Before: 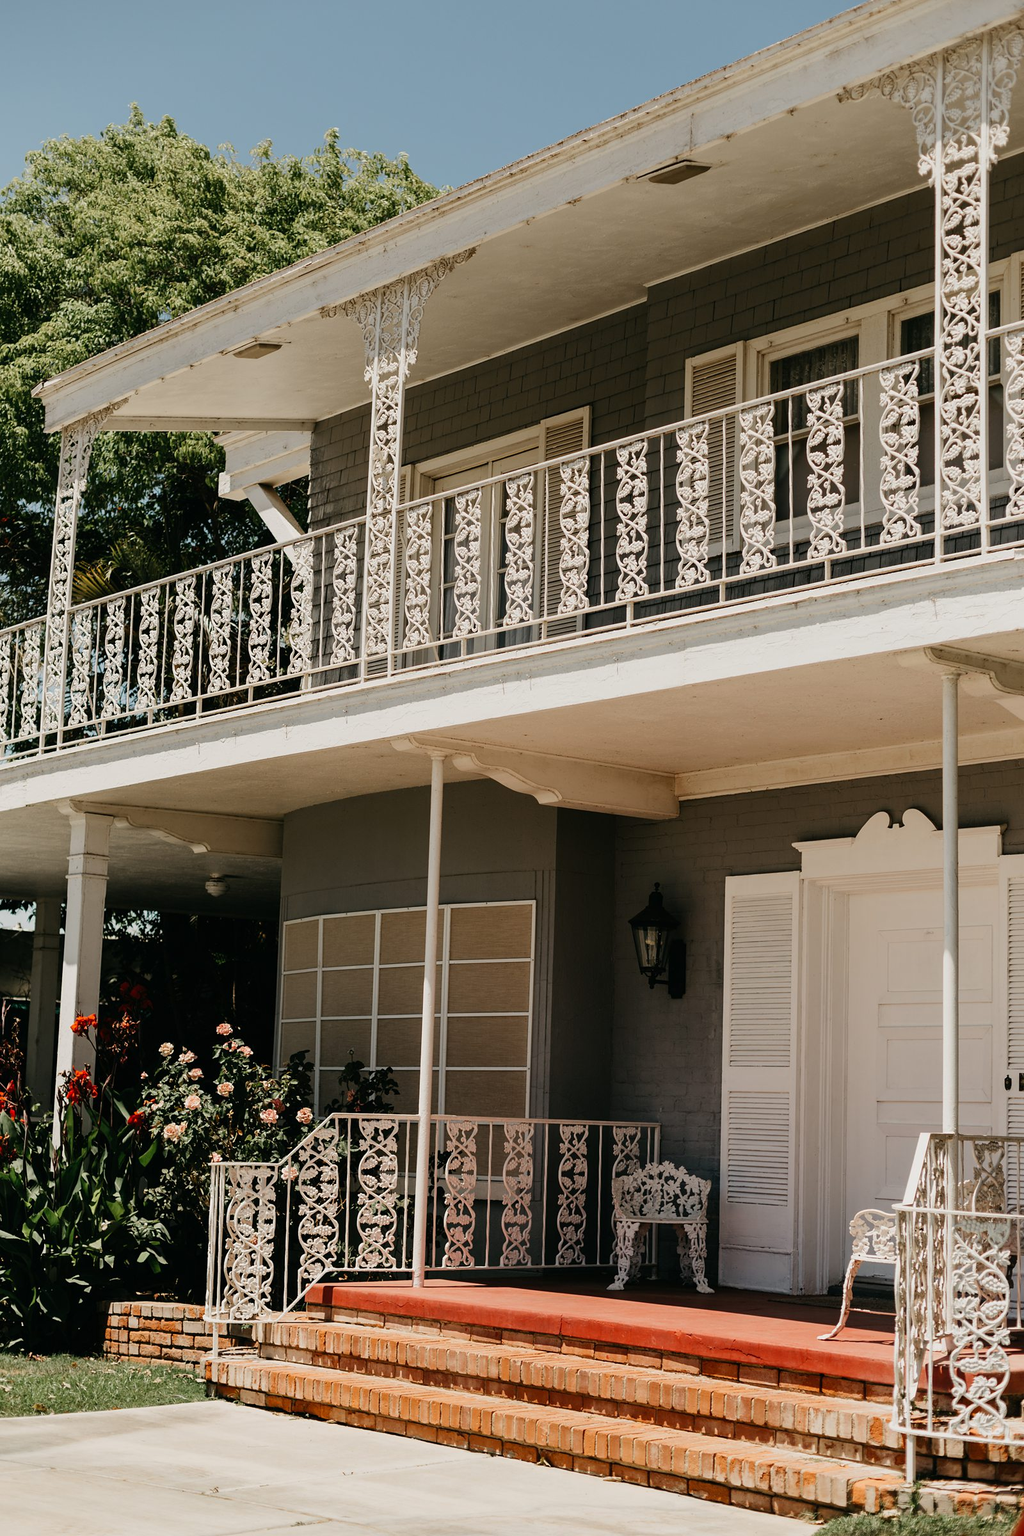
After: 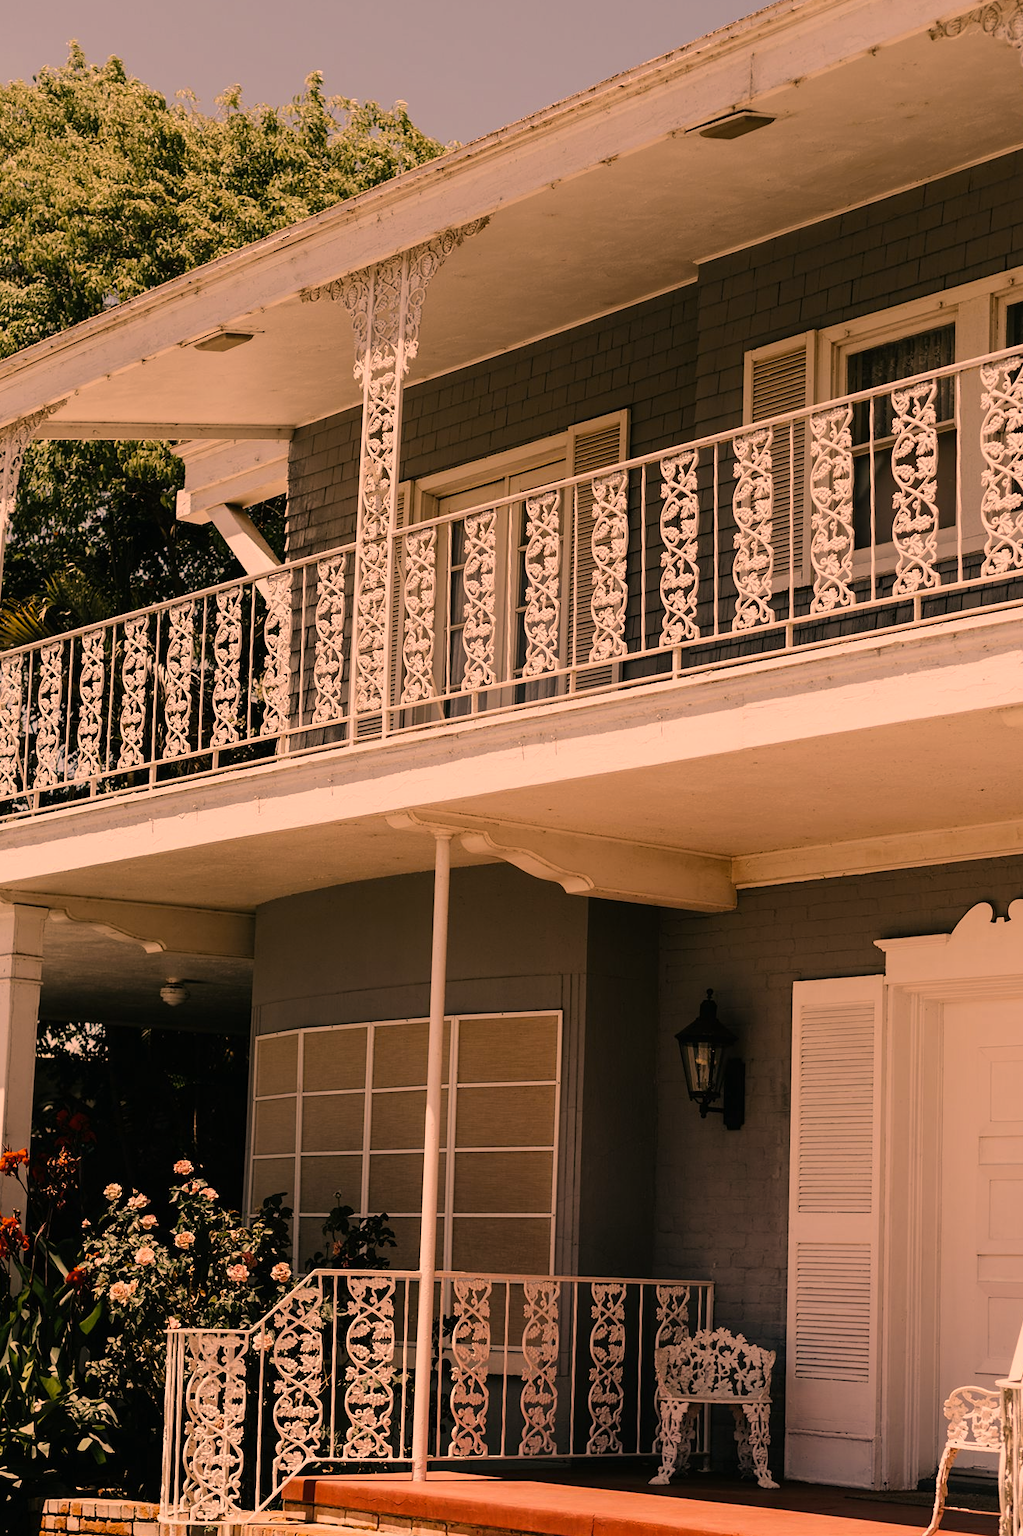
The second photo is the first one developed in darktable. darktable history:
color correction: highlights a* 40, highlights b* 40, saturation 0.69
color balance rgb: perceptual saturation grading › global saturation 30%, global vibrance 10%
tone equalizer: on, module defaults
crop and rotate: left 7.196%, top 4.574%, right 10.605%, bottom 13.178%
